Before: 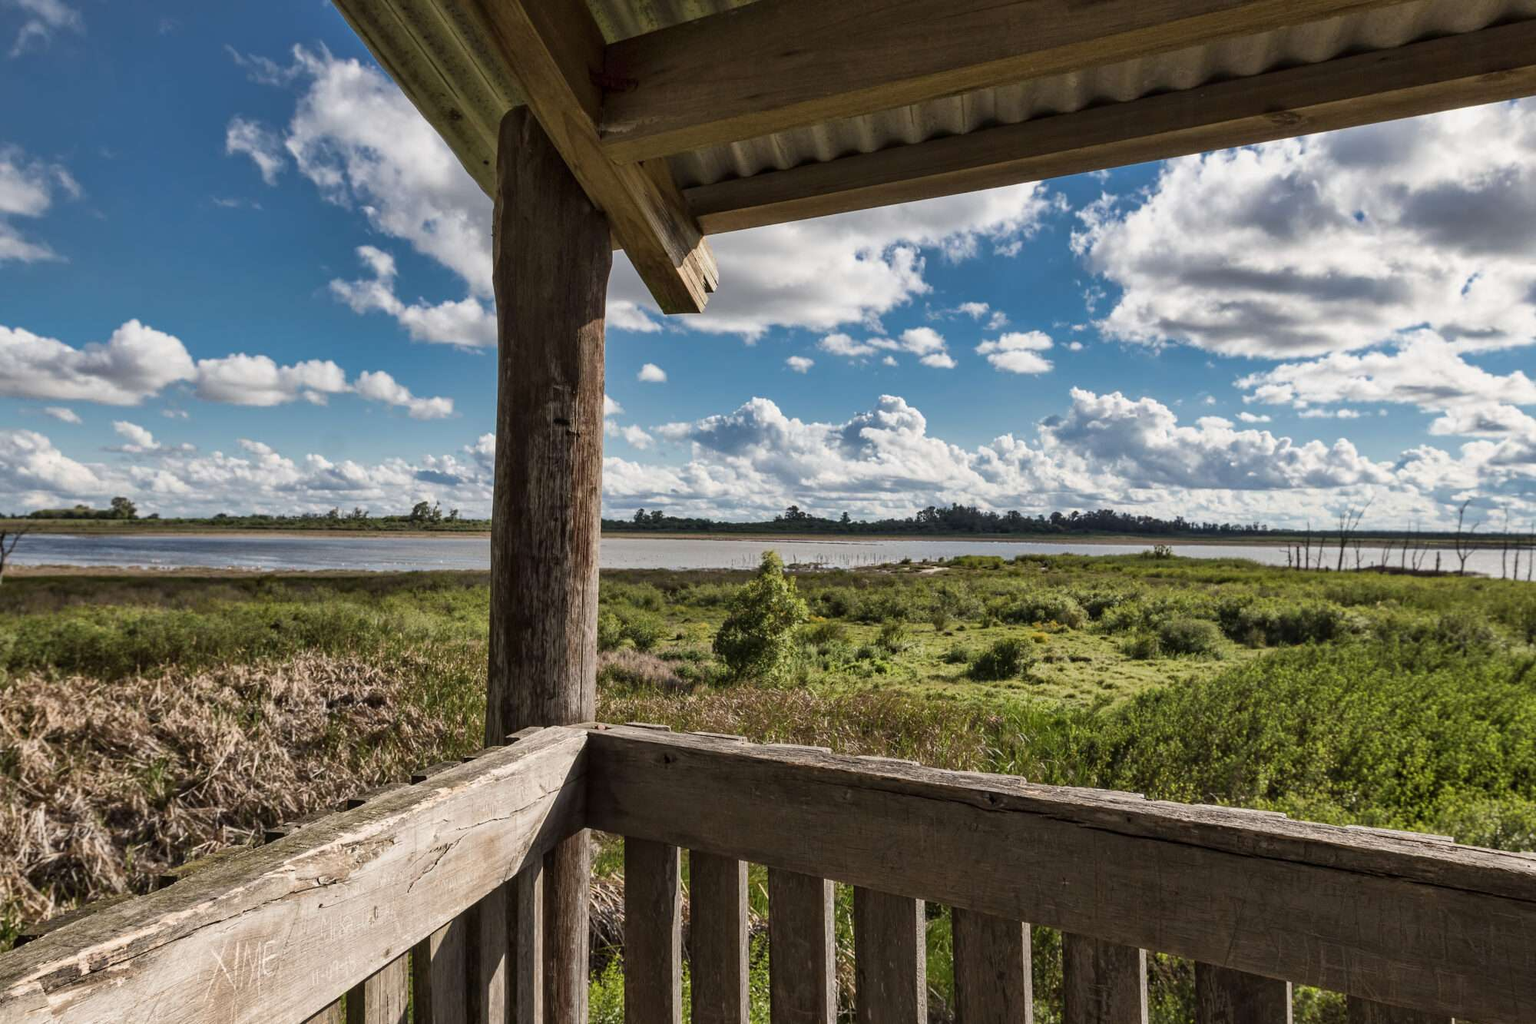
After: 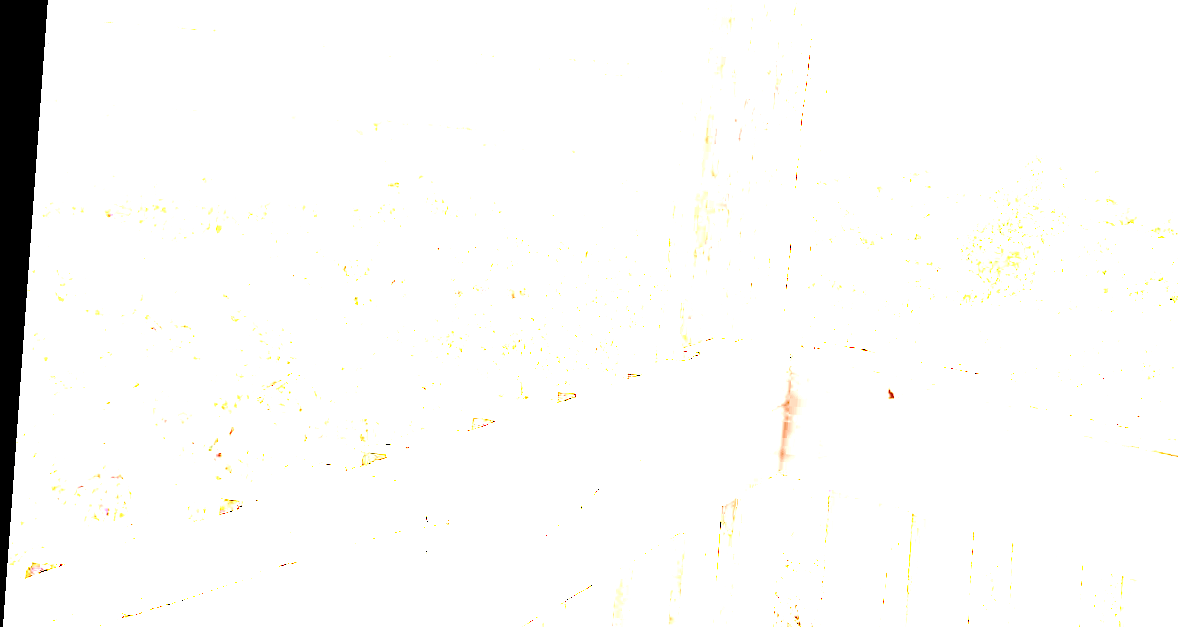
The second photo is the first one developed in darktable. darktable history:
rotate and perspective: rotation 4.1°, automatic cropping off
crop: top 44.483%, right 43.593%, bottom 12.892%
contrast brightness saturation: saturation -0.17
exposure: exposure 8 EV, compensate highlight preservation false
